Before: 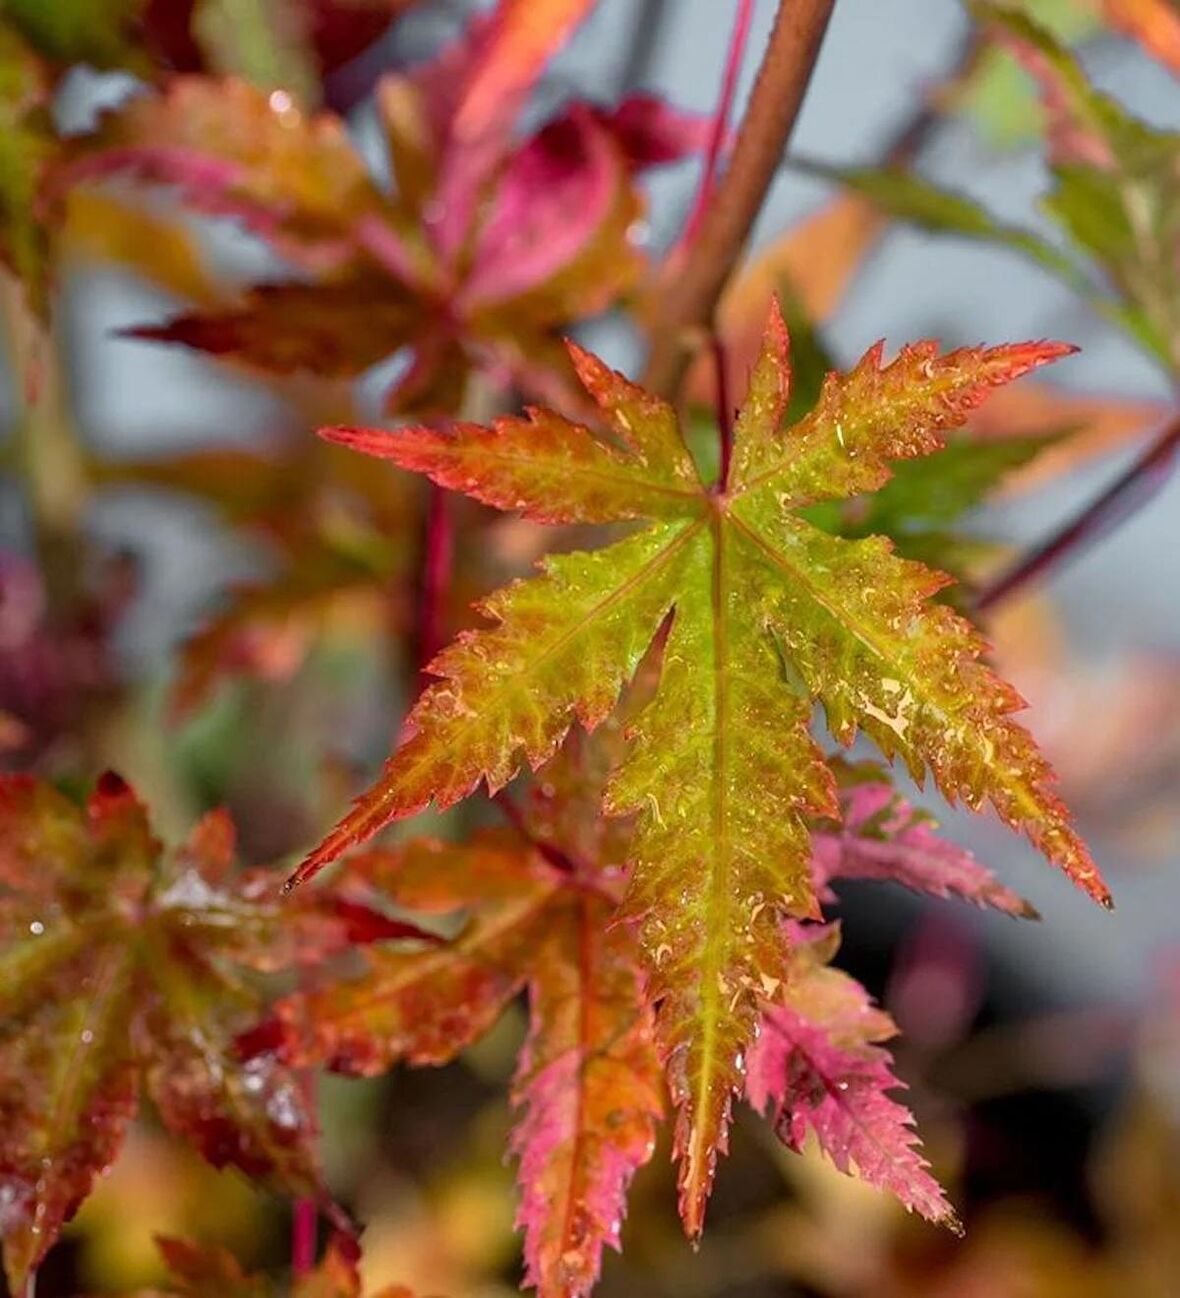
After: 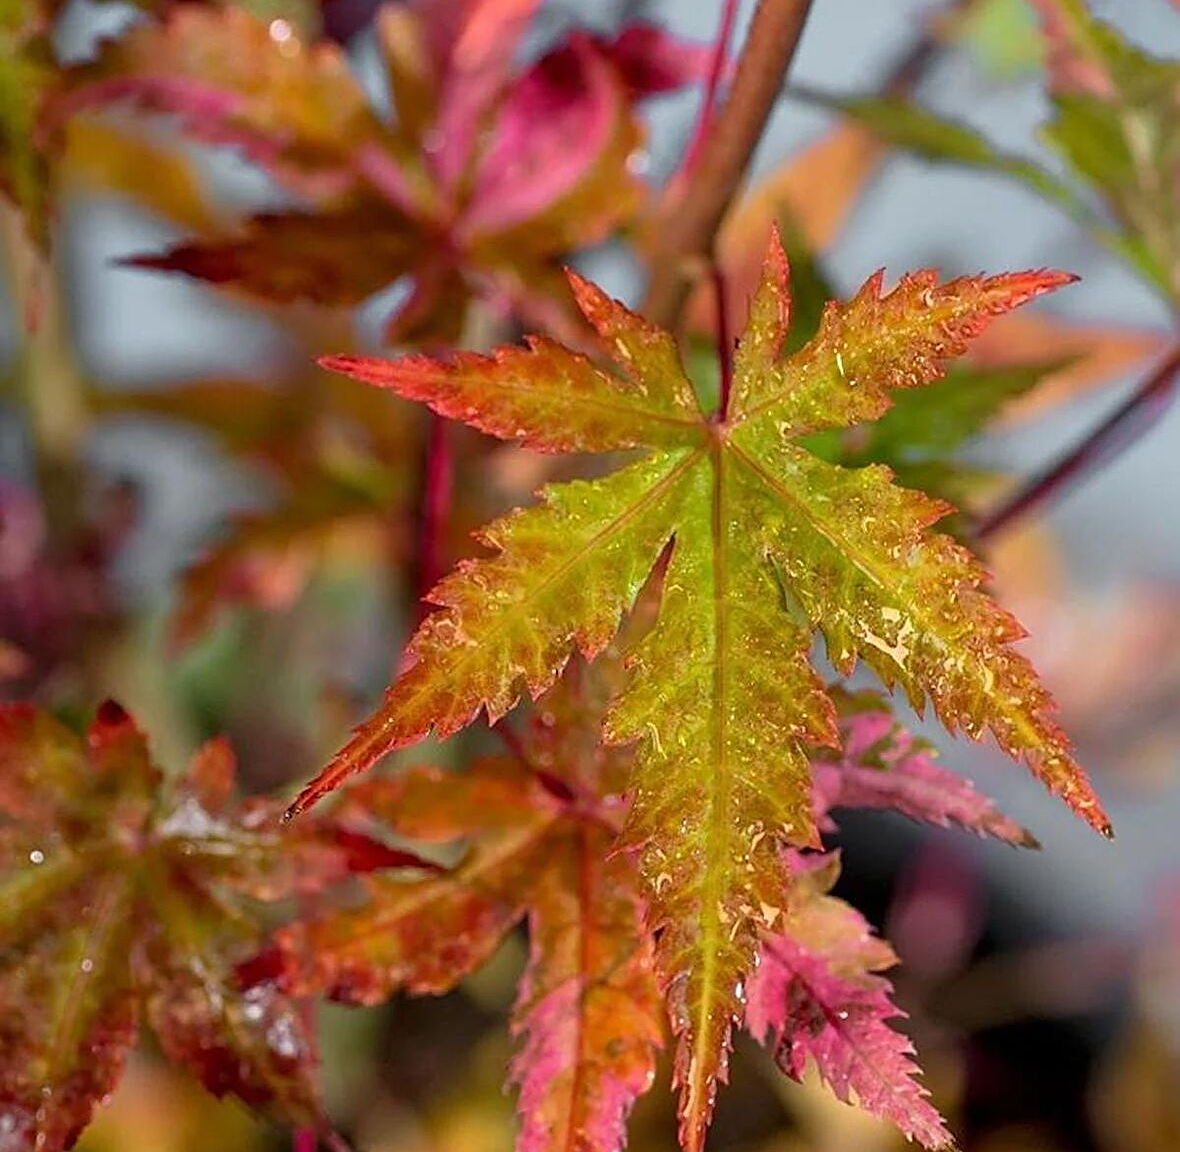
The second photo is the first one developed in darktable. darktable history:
crop and rotate: top 5.511%, bottom 5.687%
sharpen: on, module defaults
